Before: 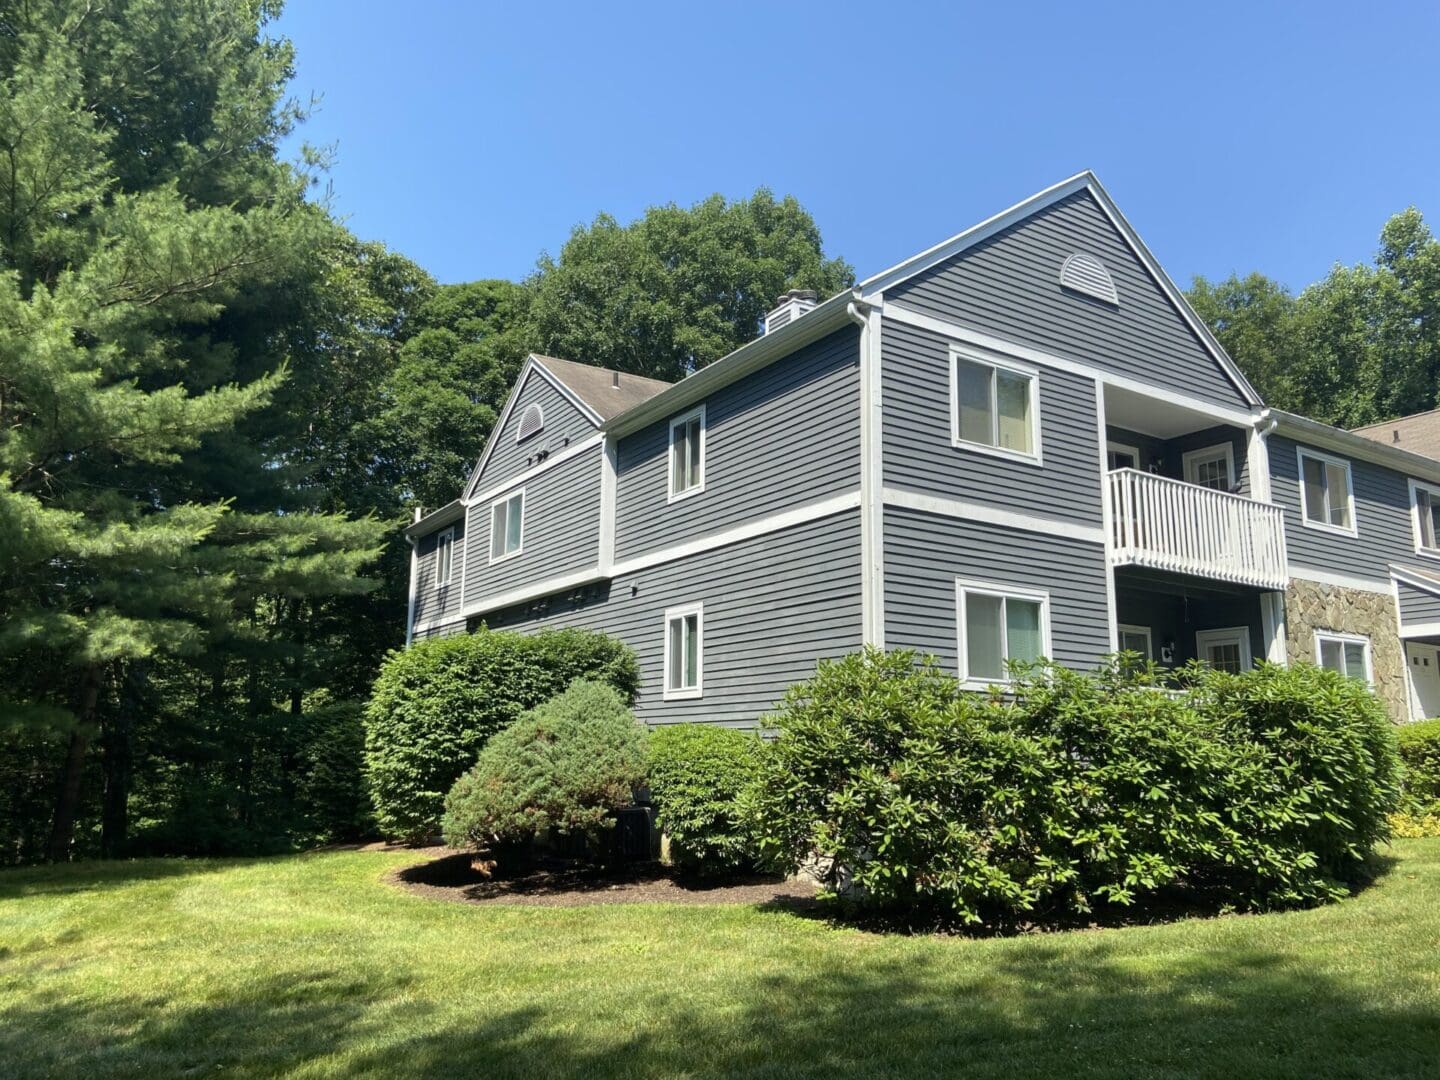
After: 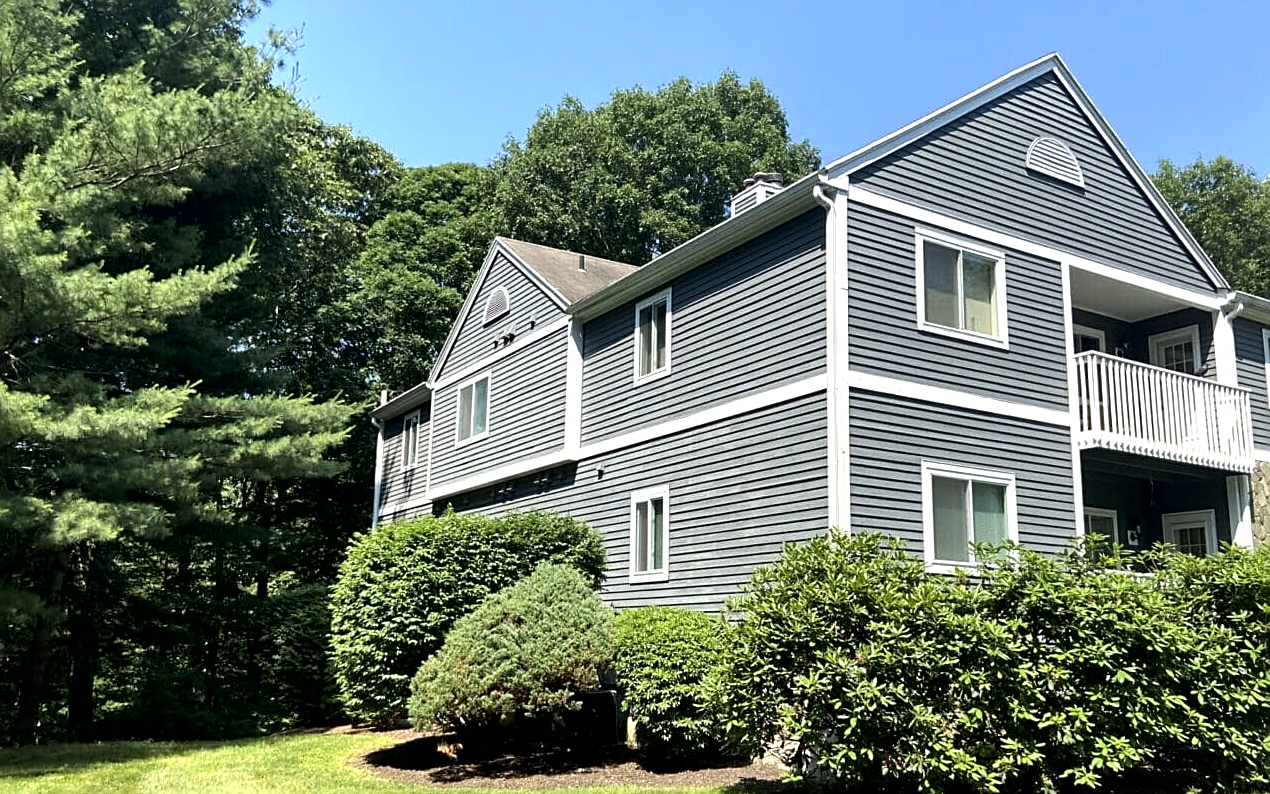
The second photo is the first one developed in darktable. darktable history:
crop and rotate: left 2.414%, top 11.013%, right 9.385%, bottom 15.443%
tone equalizer: -8 EV -0.381 EV, -7 EV -0.411 EV, -6 EV -0.315 EV, -5 EV -0.196 EV, -3 EV 0.249 EV, -2 EV 0.318 EV, -1 EV 0.395 EV, +0 EV 0.439 EV, edges refinement/feathering 500, mask exposure compensation -1.57 EV, preserve details no
sharpen: on, module defaults
local contrast: mode bilateral grid, contrast 99, coarseness 99, detail 165%, midtone range 0.2
